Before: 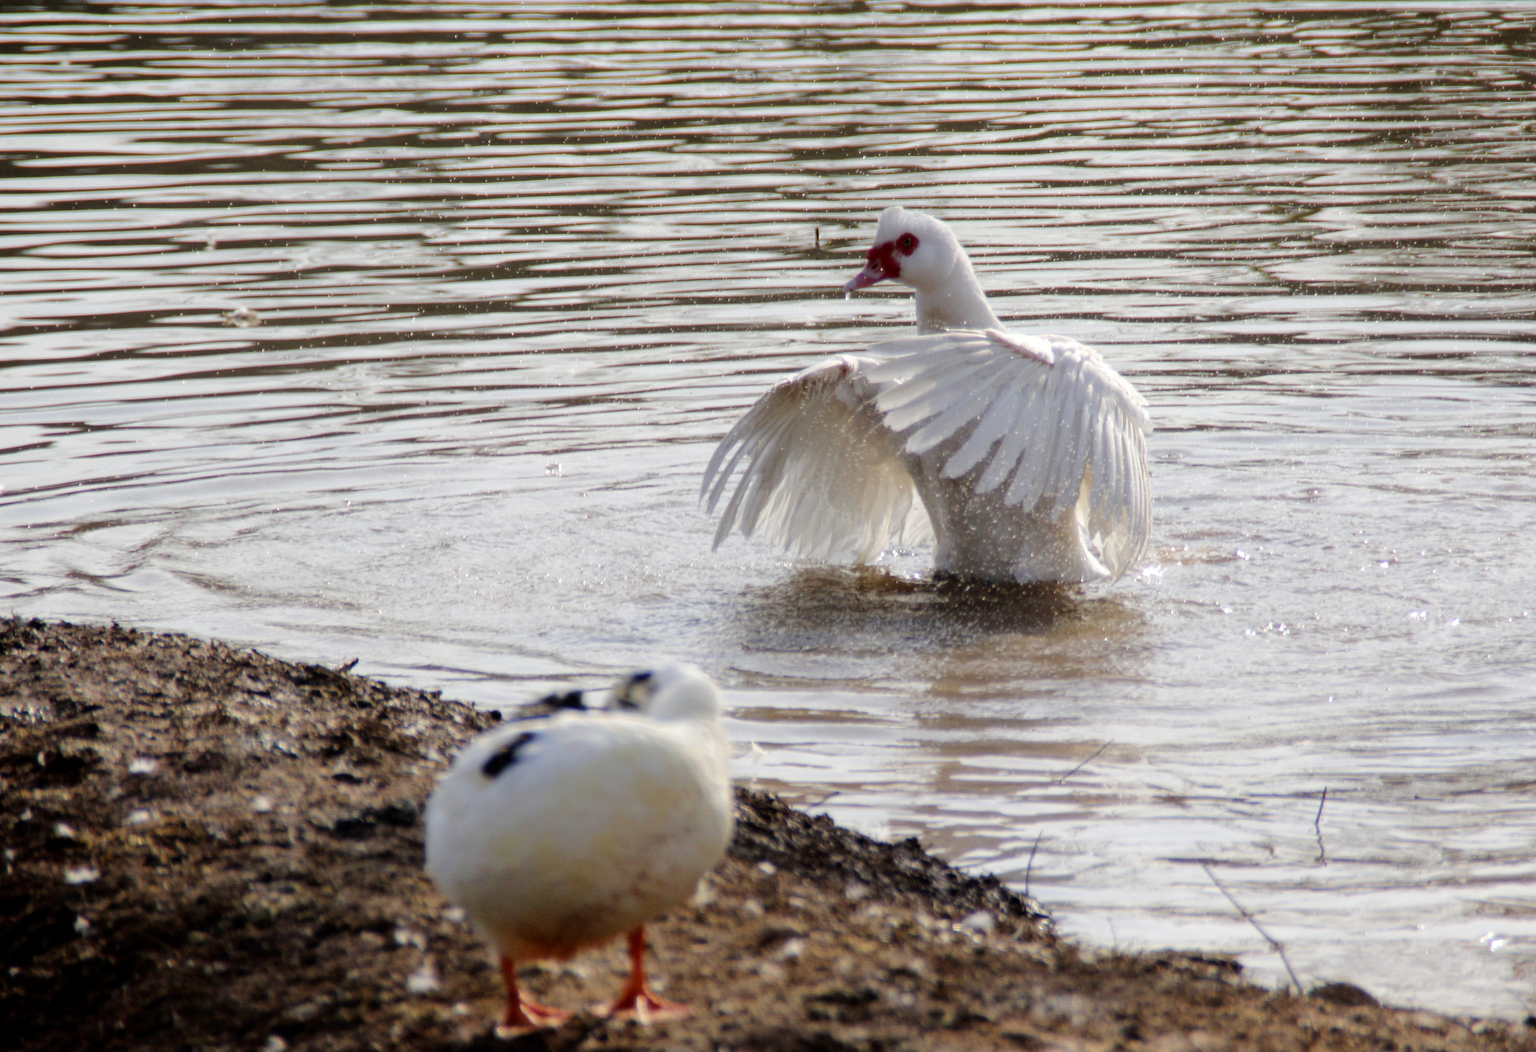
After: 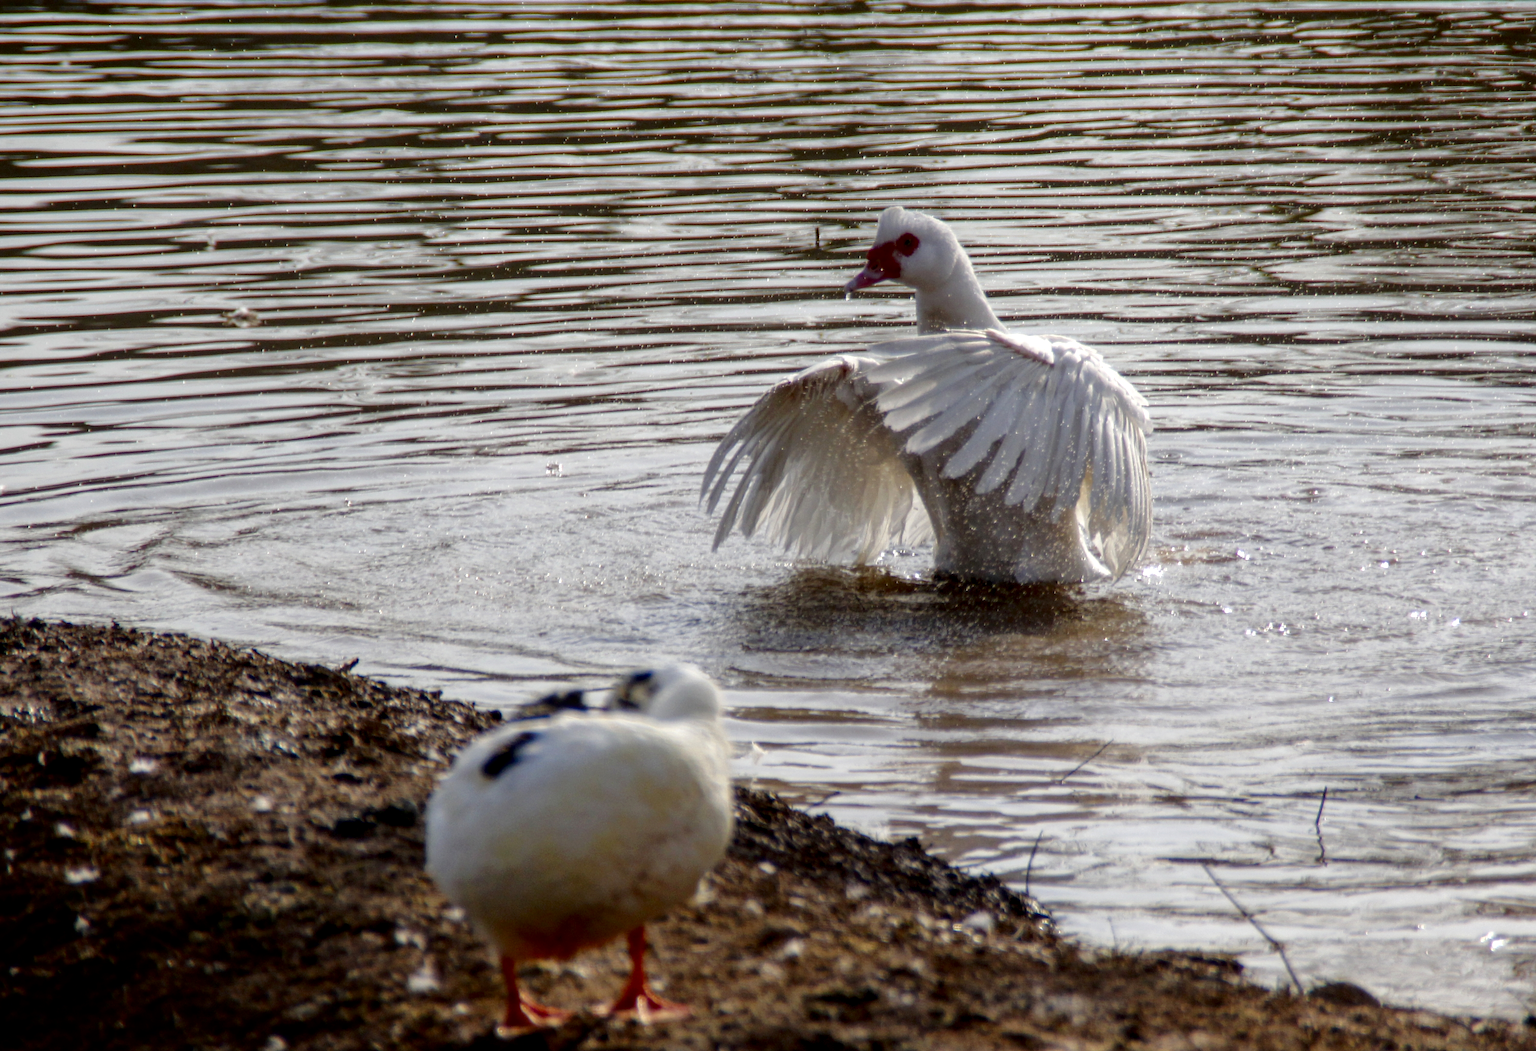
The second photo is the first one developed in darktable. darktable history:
contrast brightness saturation: brightness -0.215, saturation 0.077
local contrast: on, module defaults
